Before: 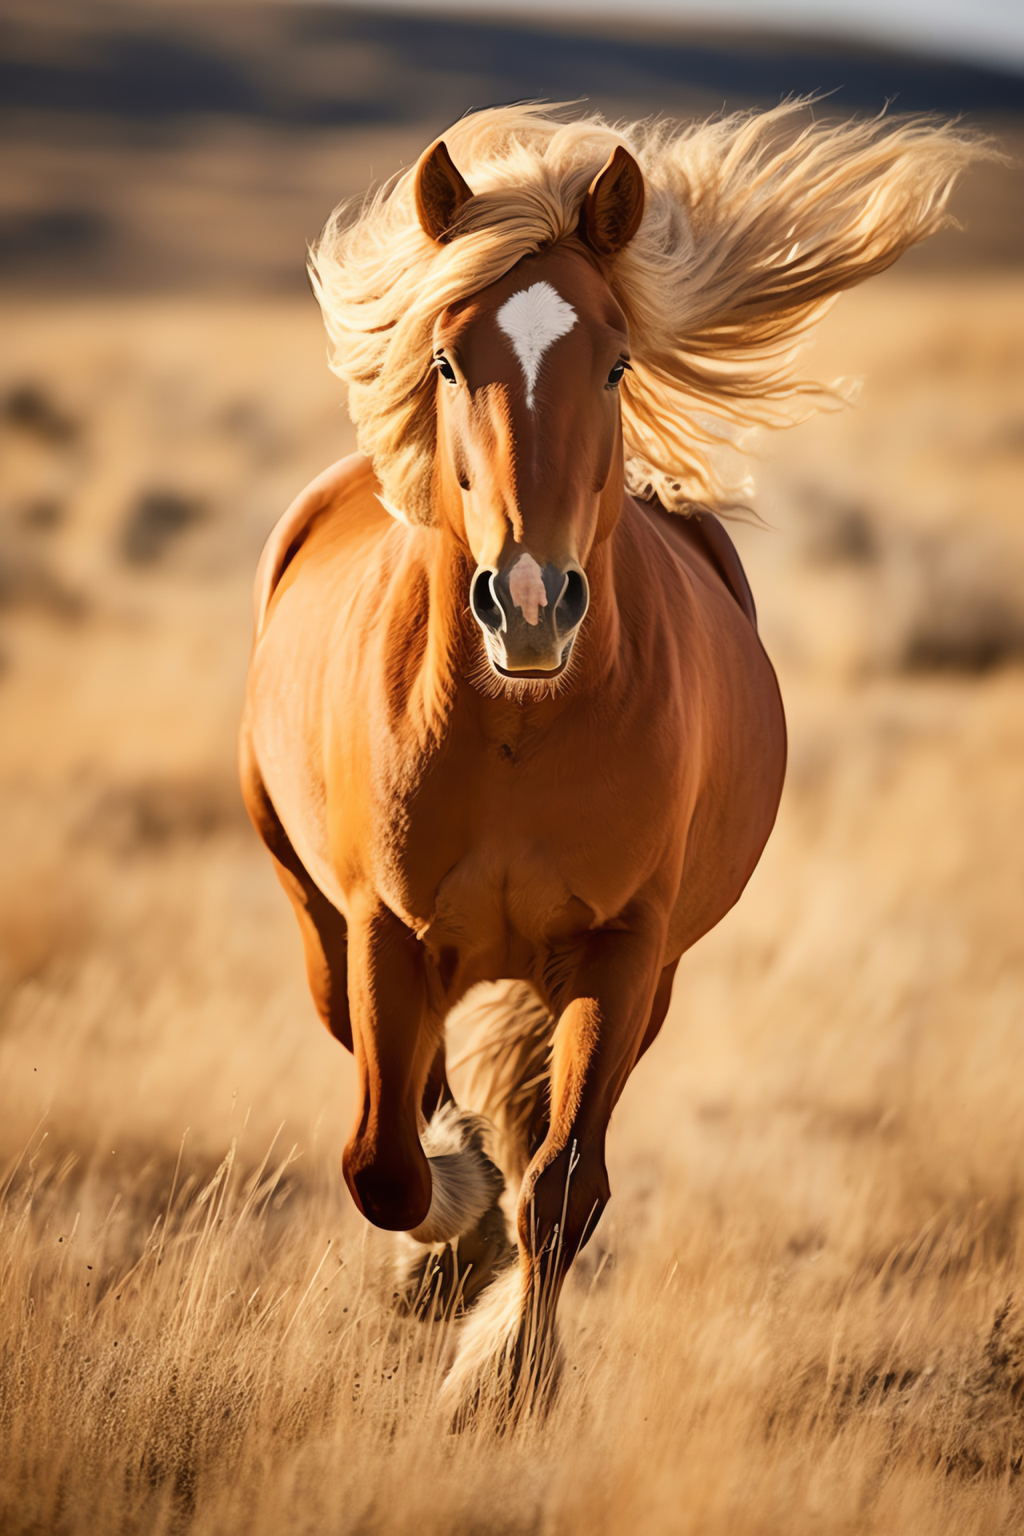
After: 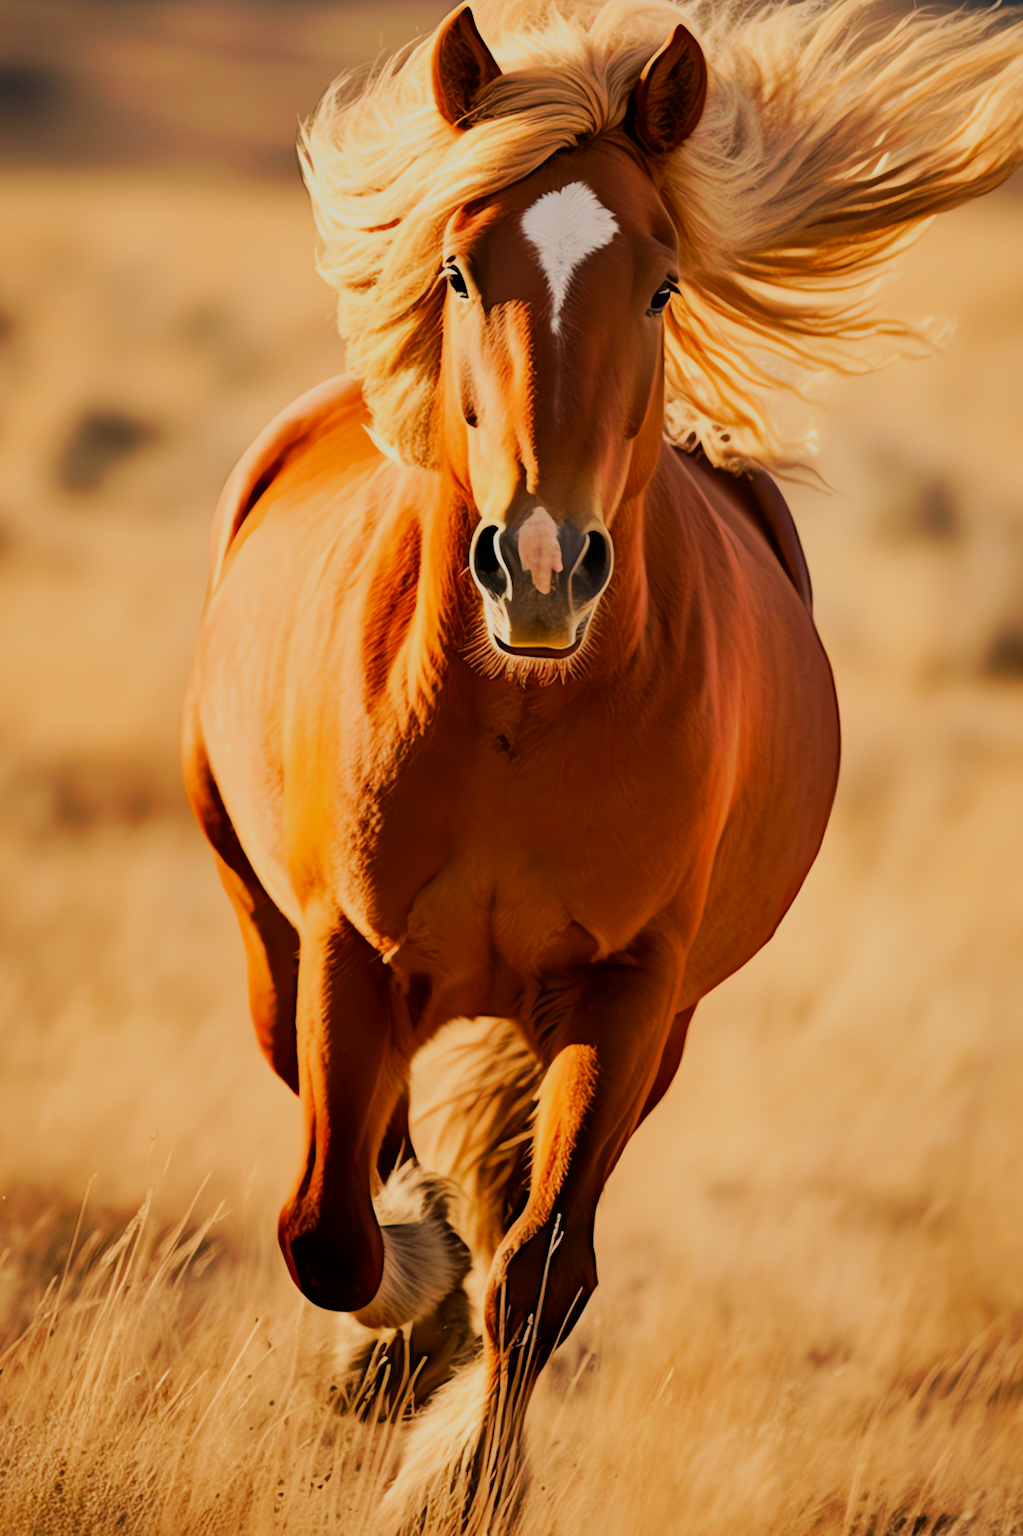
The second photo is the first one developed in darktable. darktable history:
crop and rotate: angle -3.27°, left 5.211%, top 5.211%, right 4.607%, bottom 4.607%
color correction: saturation 1.34
tone curve: curves: ch0 [(0, 0) (0.003, 0.003) (0.011, 0.011) (0.025, 0.025) (0.044, 0.044) (0.069, 0.068) (0.1, 0.099) (0.136, 0.134) (0.177, 0.175) (0.224, 0.222) (0.277, 0.274) (0.335, 0.331) (0.399, 0.395) (0.468, 0.463) (0.543, 0.554) (0.623, 0.632) (0.709, 0.716) (0.801, 0.805) (0.898, 0.9) (1, 1)], preserve colors none
filmic rgb: black relative exposure -7.65 EV, white relative exposure 4.56 EV, hardness 3.61
velvia: on, module defaults
